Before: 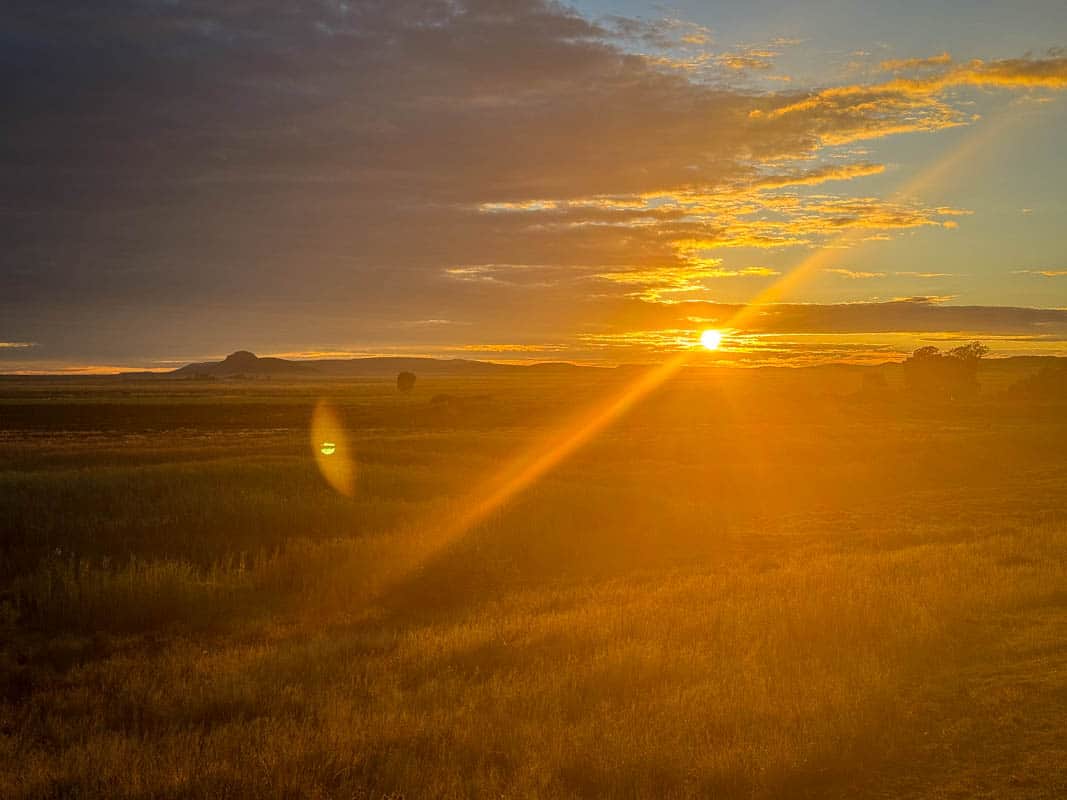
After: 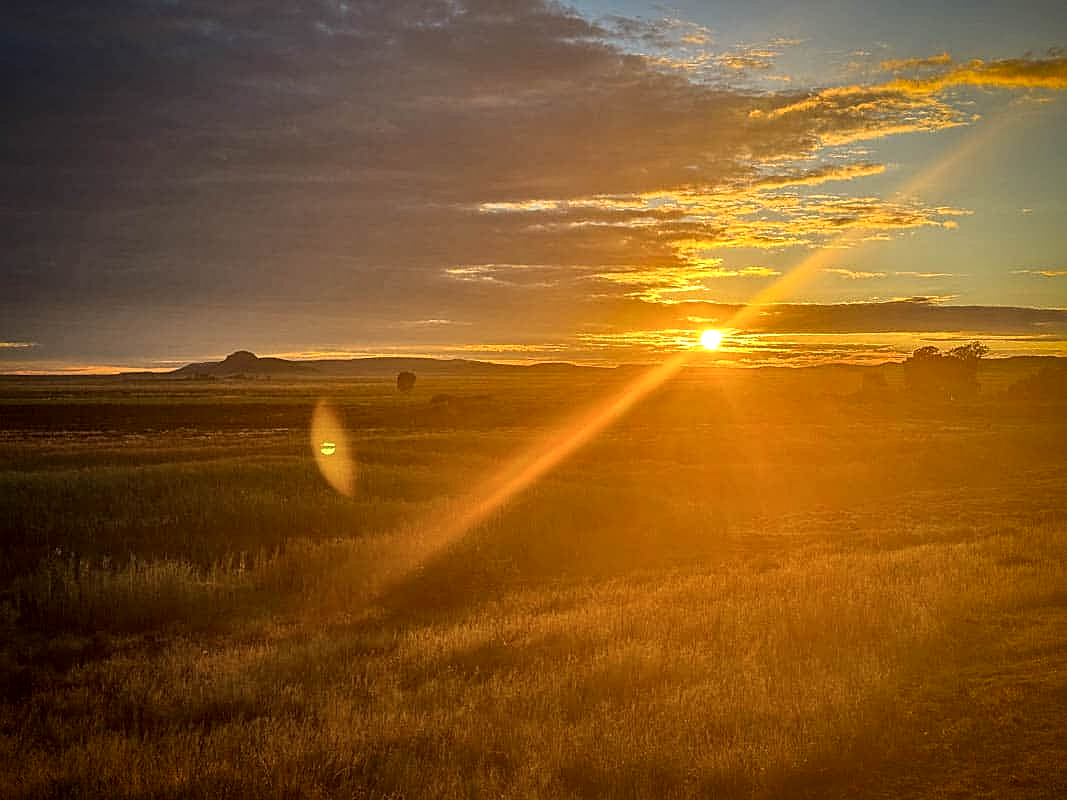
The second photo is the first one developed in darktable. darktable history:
local contrast: mode bilateral grid, contrast 25, coarseness 60, detail 151%, midtone range 0.2
sharpen: on, module defaults
vignetting: fall-off start 88.53%, fall-off radius 44.2%, saturation 0.376, width/height ratio 1.161
